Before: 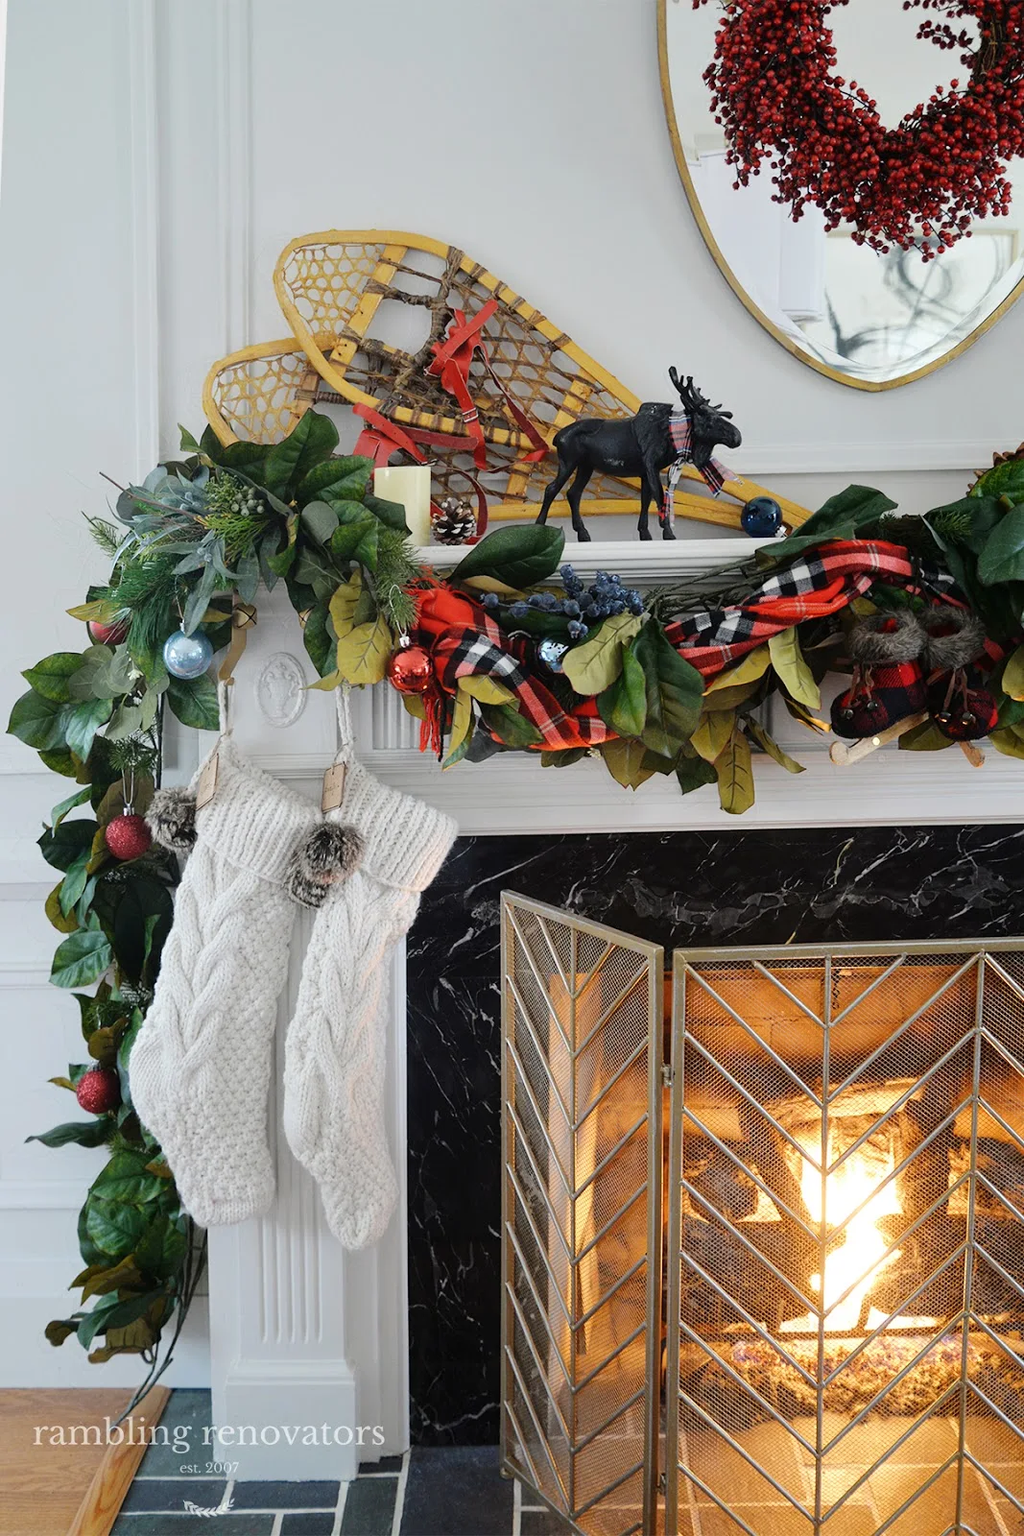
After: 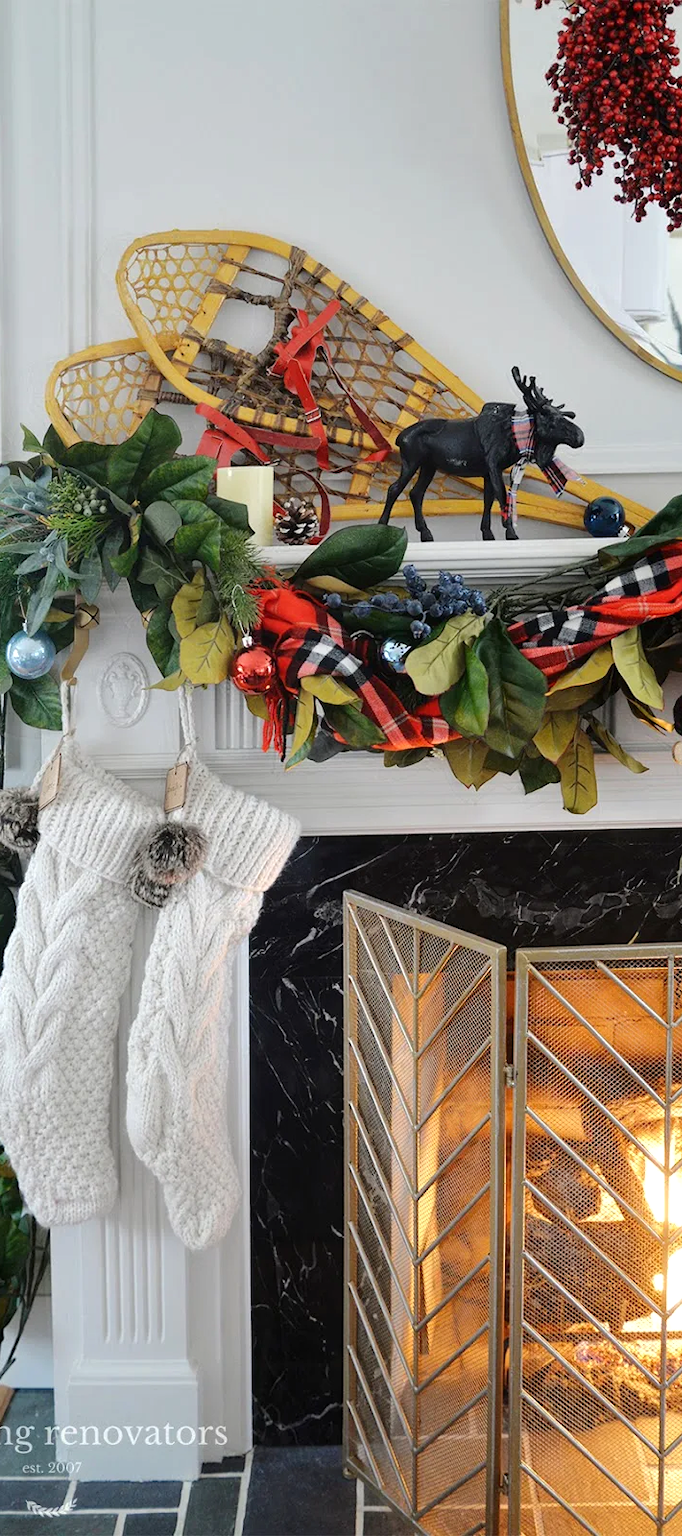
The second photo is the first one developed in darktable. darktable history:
shadows and highlights: shadows -19.99, white point adjustment -2.12, highlights -34.78
crop: left 15.426%, right 17.923%
tone curve: color space Lab, independent channels, preserve colors none
exposure: exposure 0.298 EV, compensate highlight preservation false
